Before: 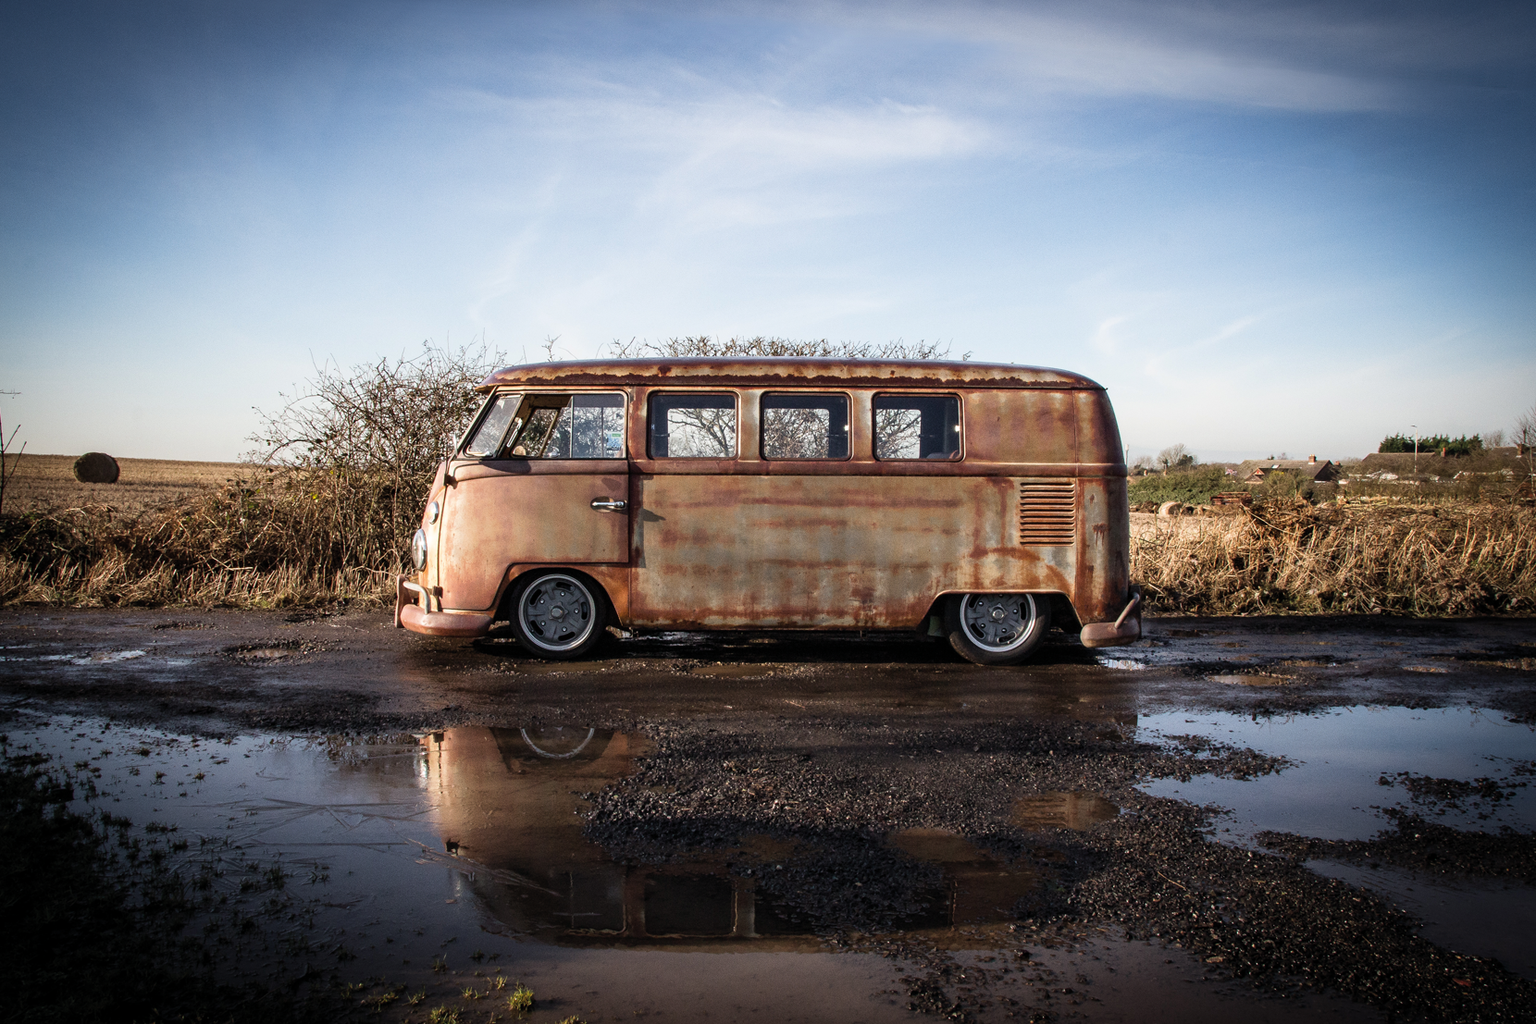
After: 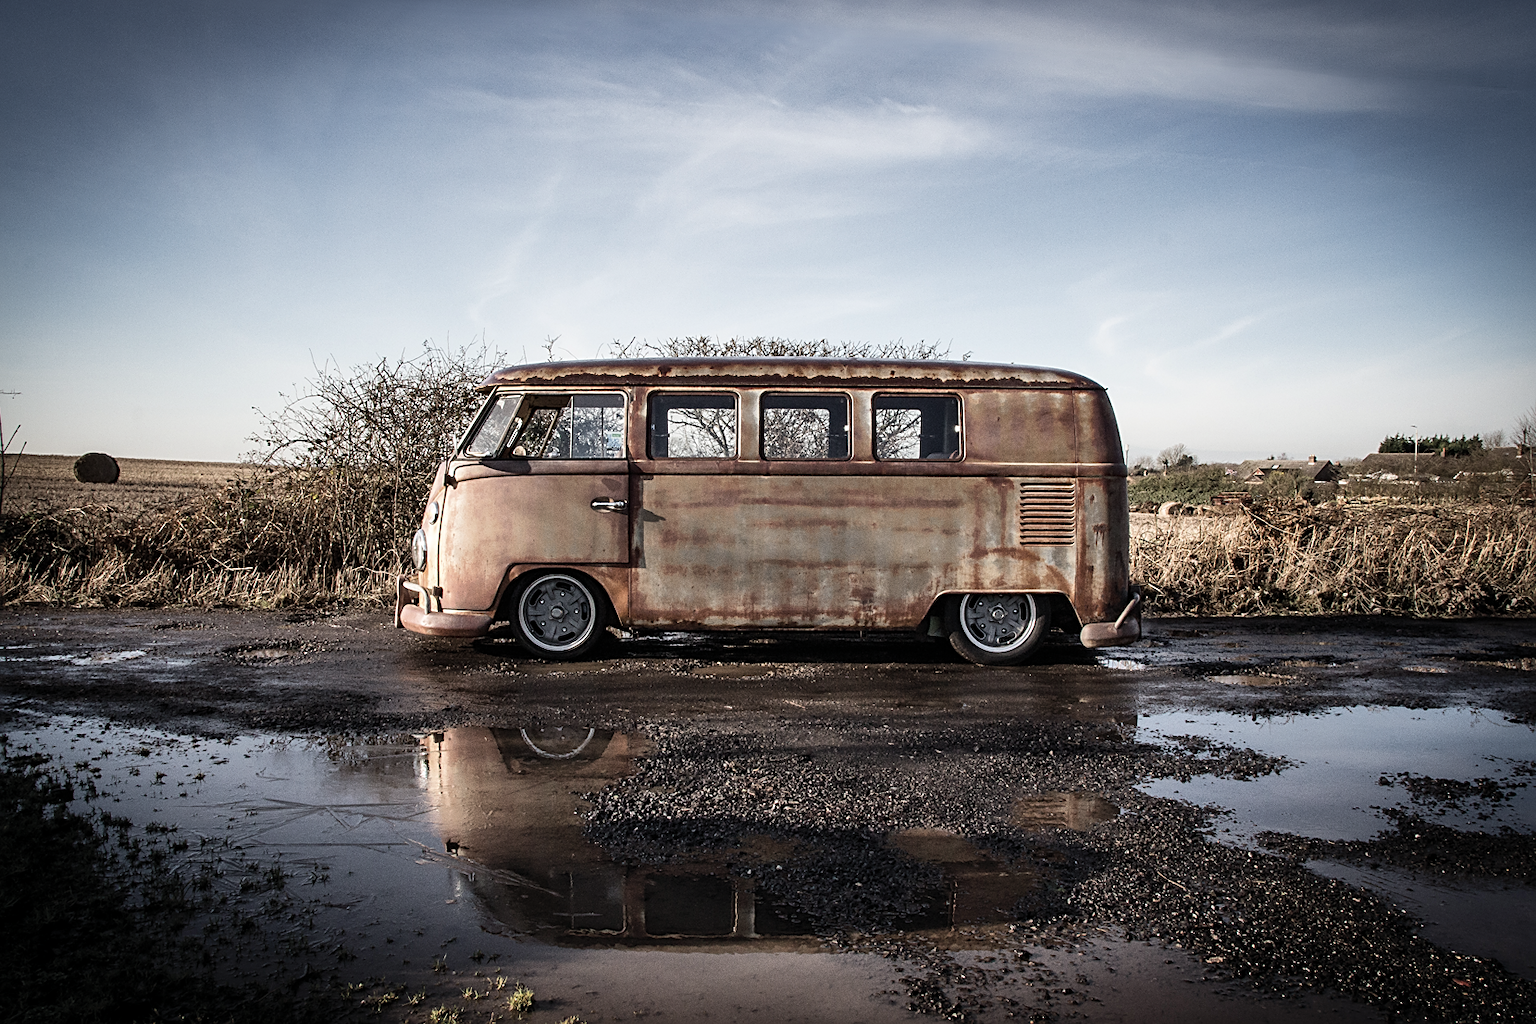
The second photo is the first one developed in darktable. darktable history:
sharpen: on, module defaults
contrast brightness saturation: contrast 0.098, saturation -0.361
shadows and highlights: soften with gaussian
